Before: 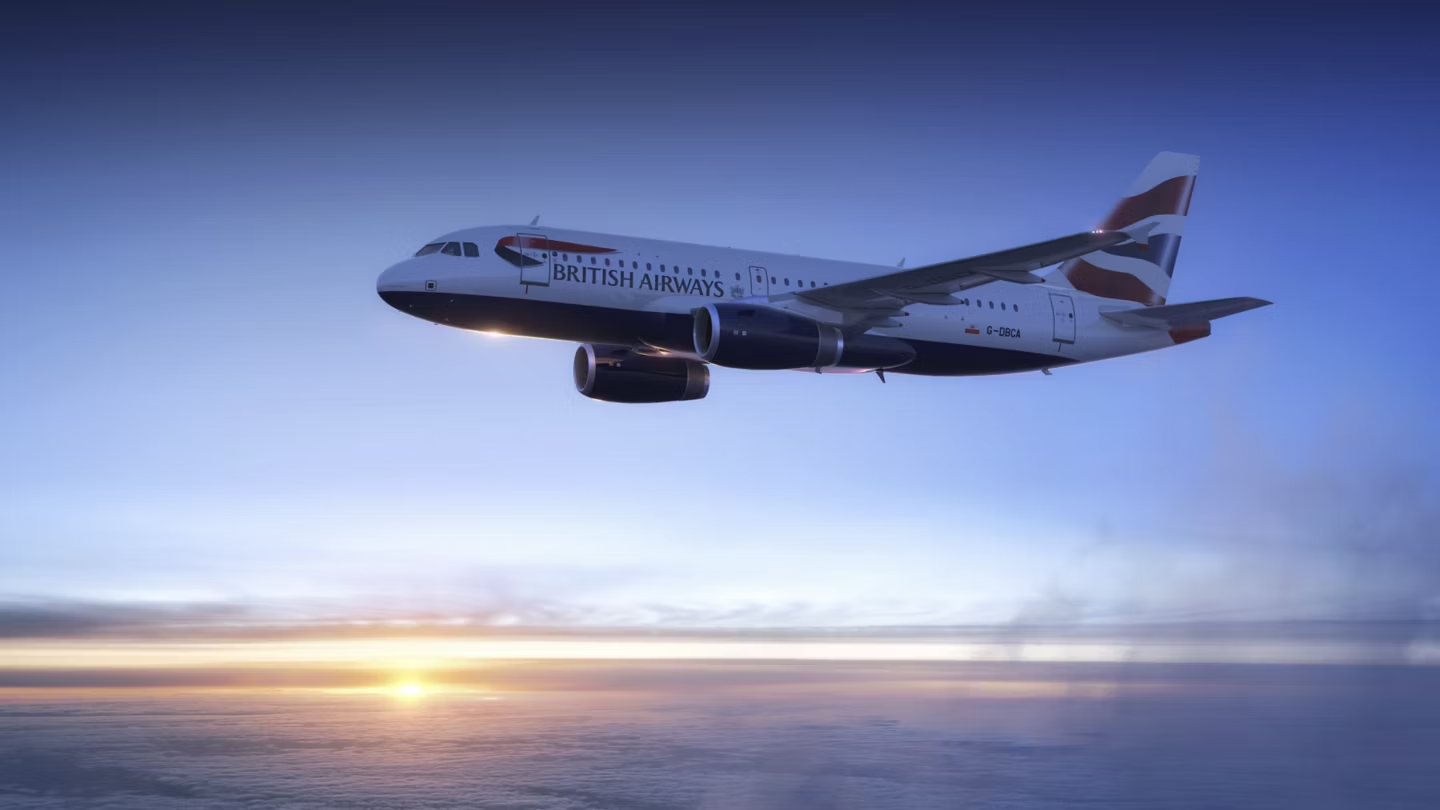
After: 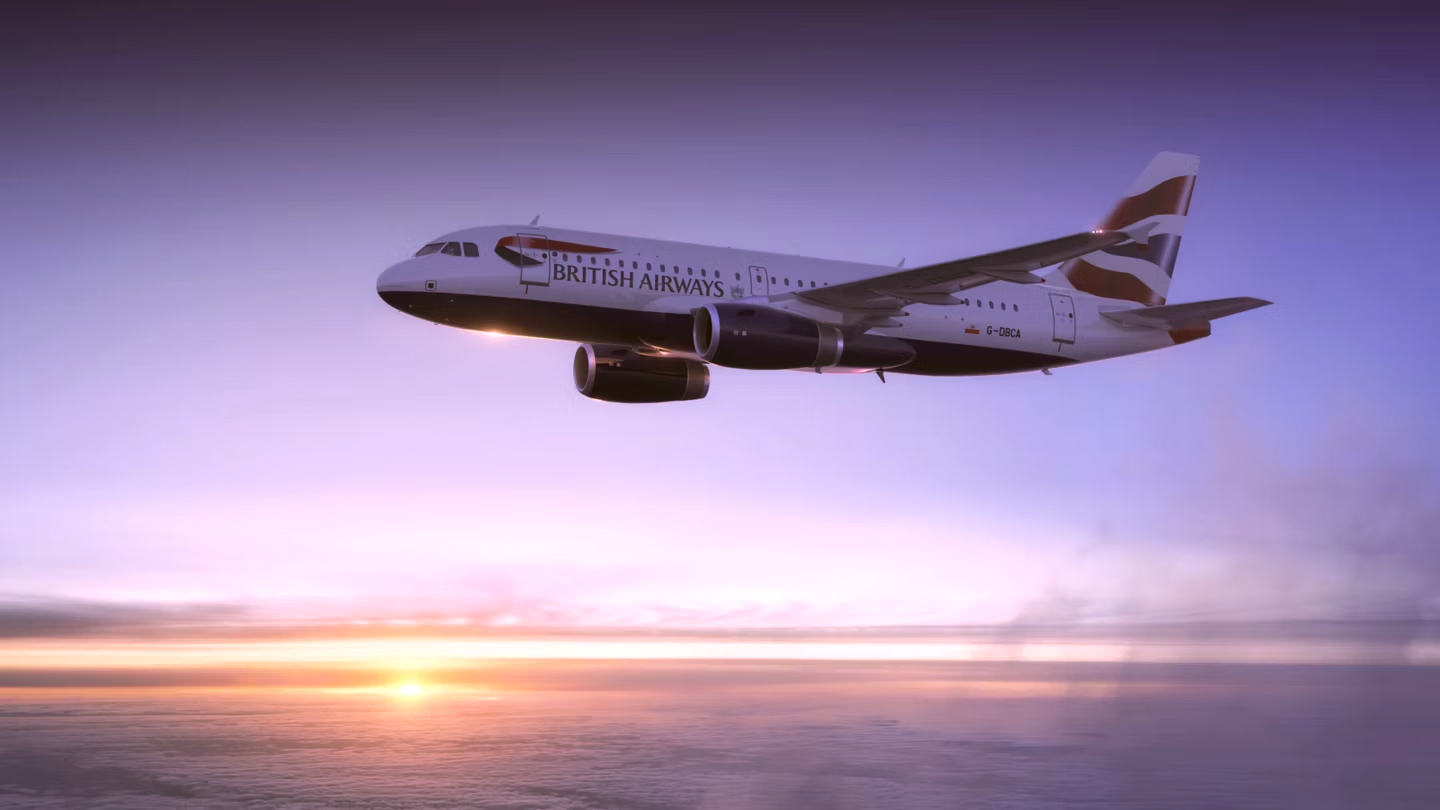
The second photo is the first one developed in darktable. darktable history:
white balance: red 1.188, blue 1.11
color correction: highlights a* -1.43, highlights b* 10.12, shadows a* 0.395, shadows b* 19.35
